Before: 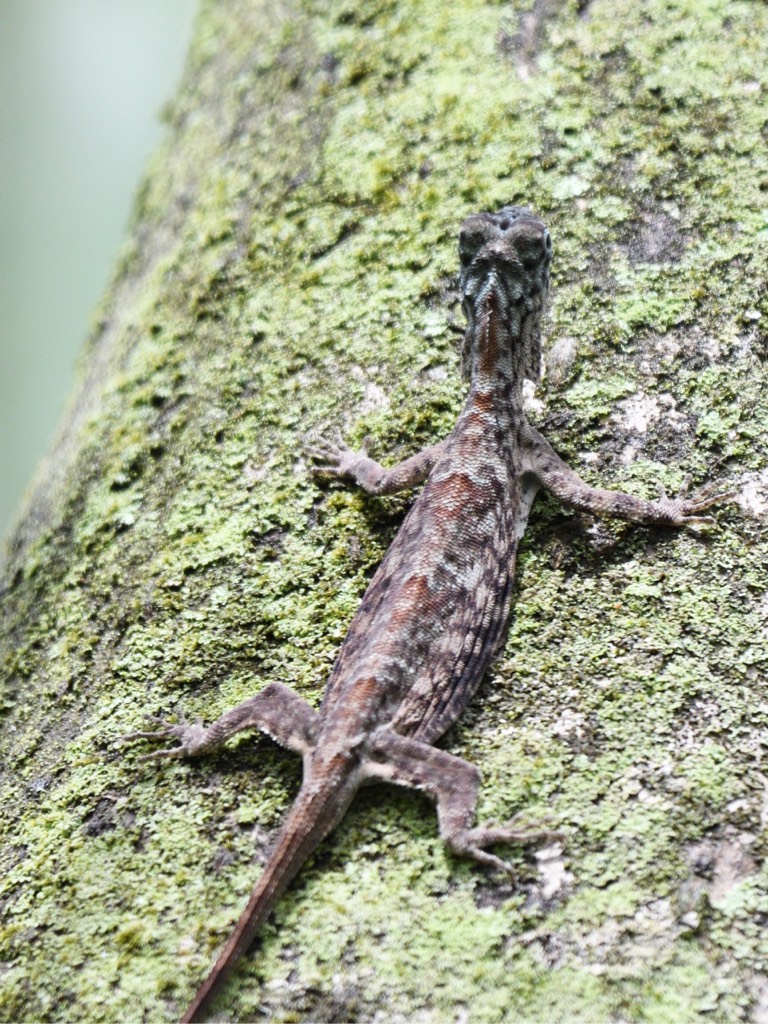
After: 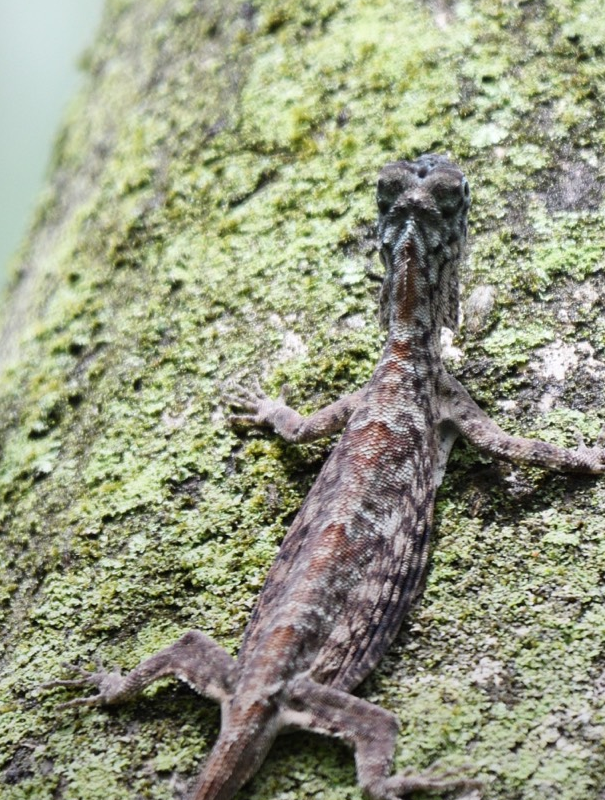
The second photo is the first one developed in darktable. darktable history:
crop and rotate: left 10.77%, top 5.1%, right 10.41%, bottom 16.76%
graduated density: rotation -180°, offset 24.95
